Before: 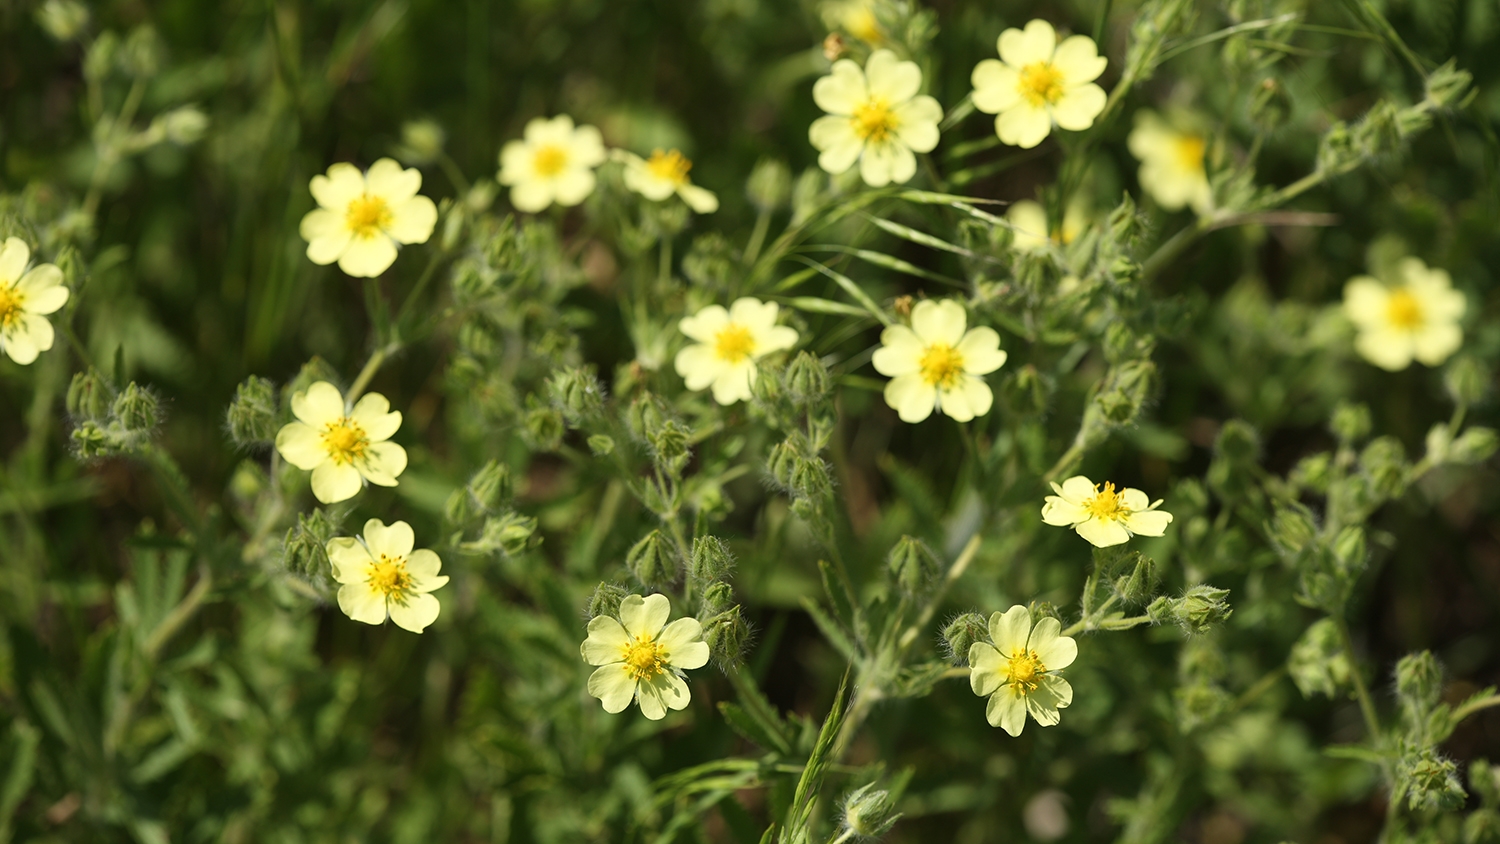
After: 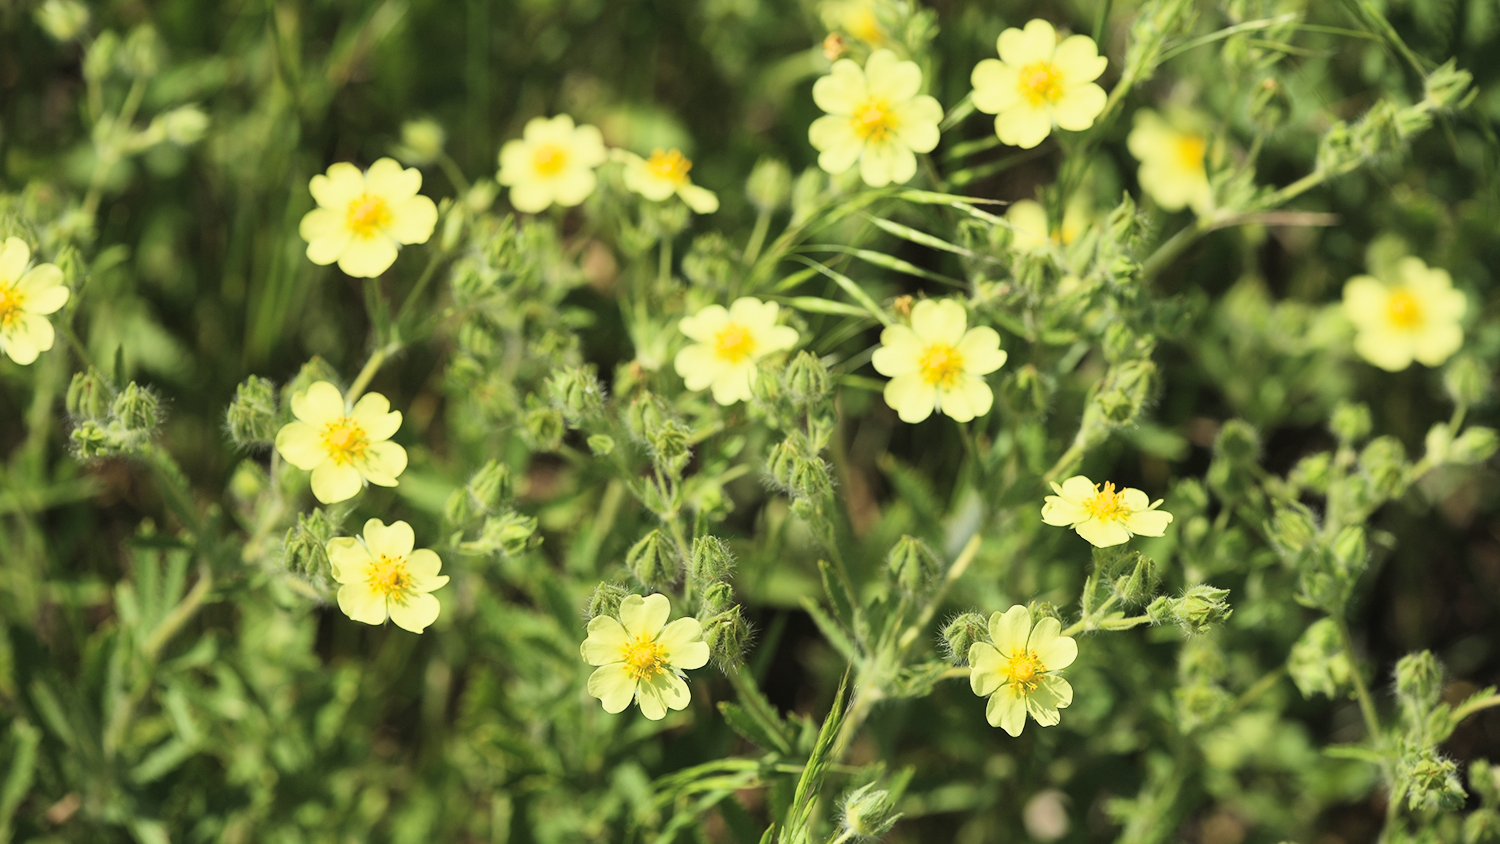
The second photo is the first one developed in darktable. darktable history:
filmic rgb: middle gray luminance 28.77%, black relative exposure -10.39 EV, white relative exposure 5.48 EV, target black luminance 0%, hardness 3.97, latitude 1.18%, contrast 1.126, highlights saturation mix 3.69%, shadows ↔ highlights balance 15.79%, color science v6 (2022)
exposure: black level correction -0.005, exposure 1 EV, compensate highlight preservation false
